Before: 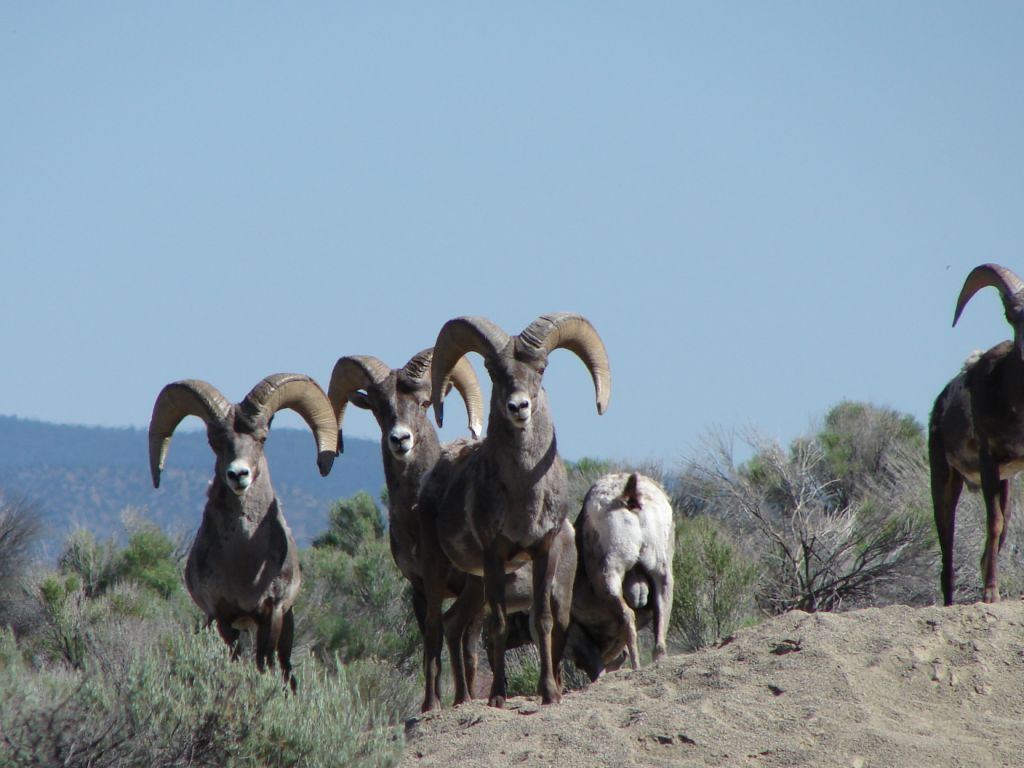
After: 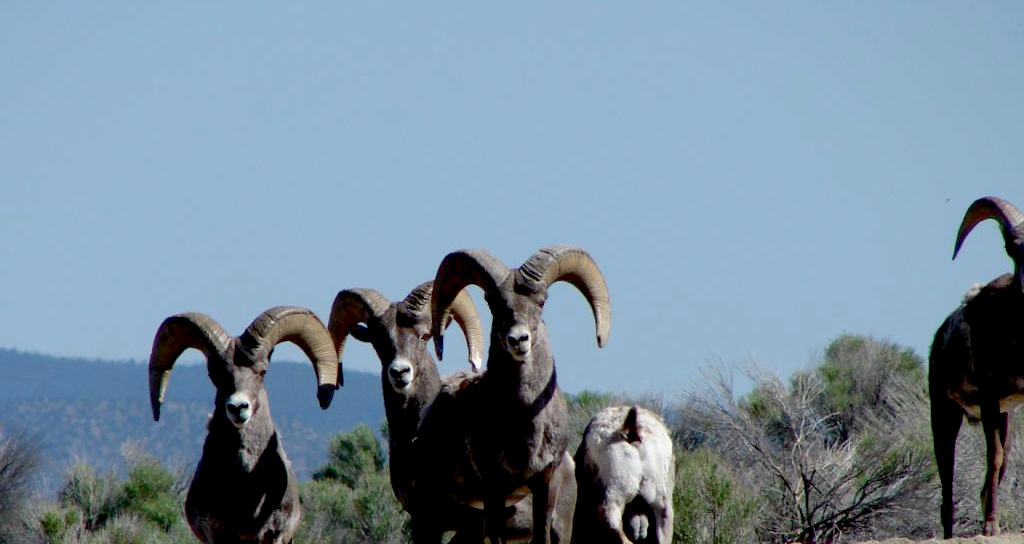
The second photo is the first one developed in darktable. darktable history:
crop and rotate: top 8.758%, bottom 20.31%
exposure: black level correction 0.029, exposure -0.077 EV, compensate highlight preservation false
